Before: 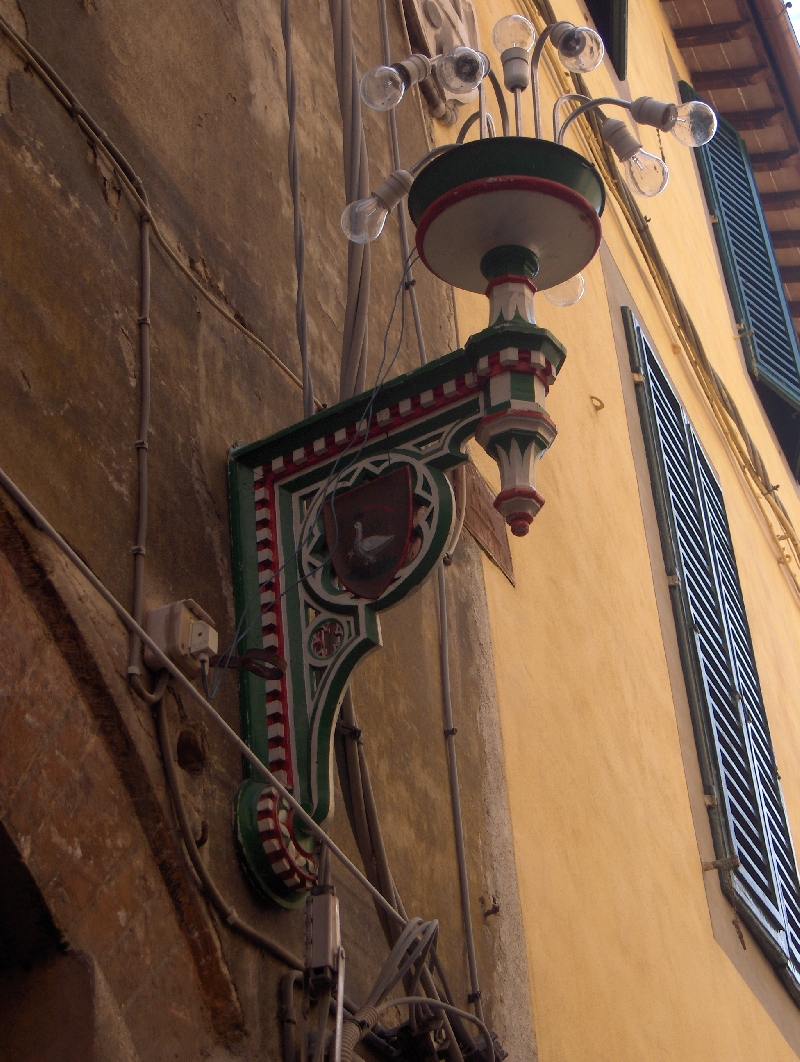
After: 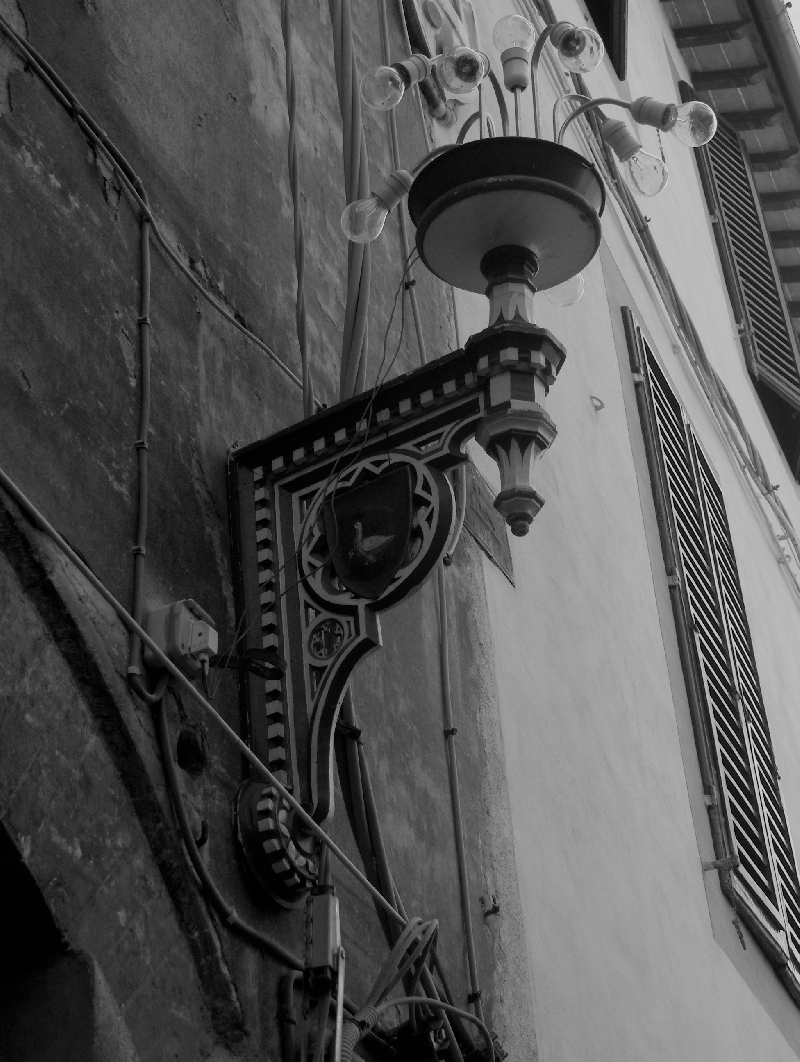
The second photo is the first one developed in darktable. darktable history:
color balance rgb: perceptual saturation grading › global saturation 20%, perceptual saturation grading › highlights -25%, perceptual saturation grading › shadows 25%, global vibrance 50%
filmic rgb: black relative exposure -7.65 EV, white relative exposure 4.56 EV, hardness 3.61
monochrome: a 1.94, b -0.638
